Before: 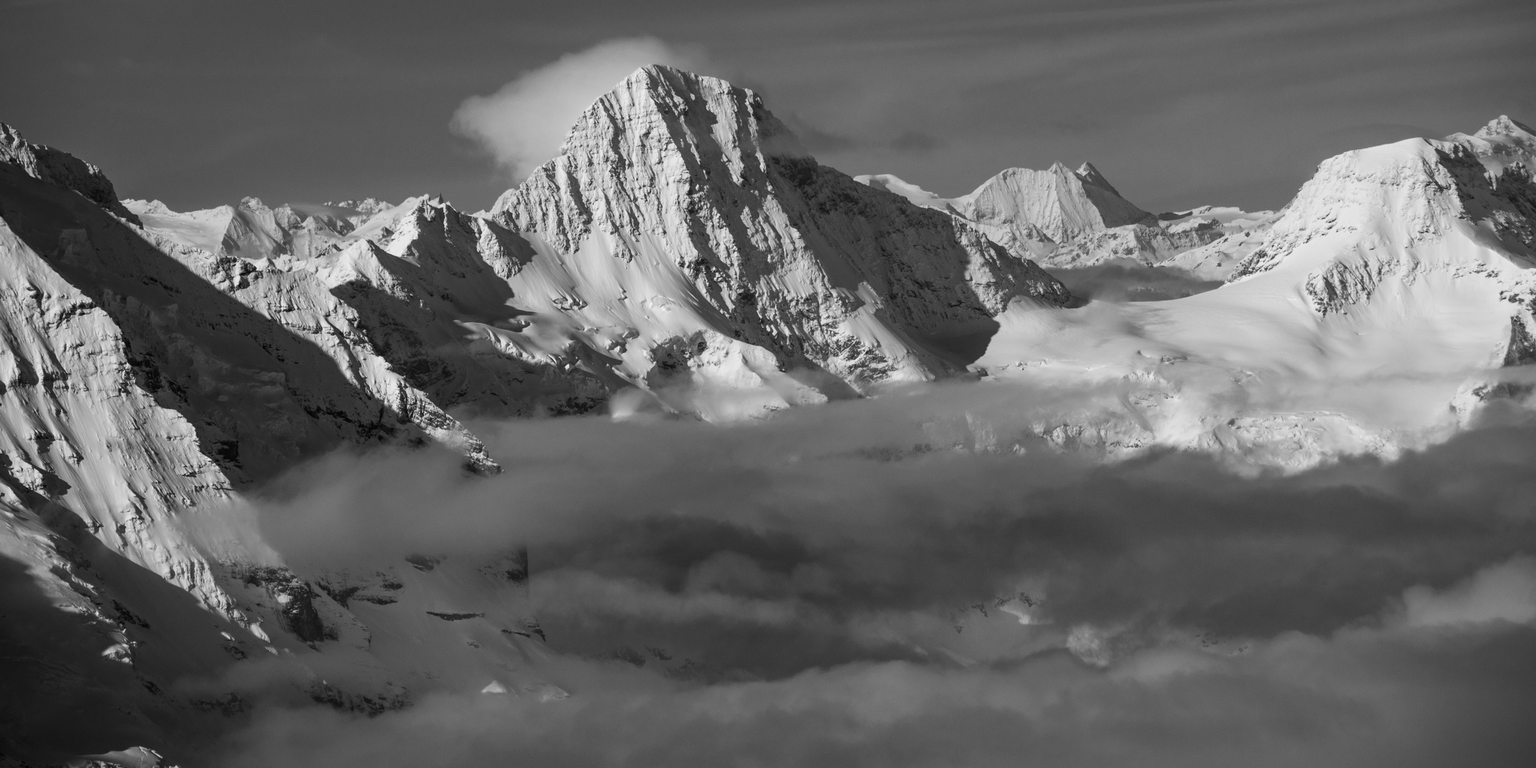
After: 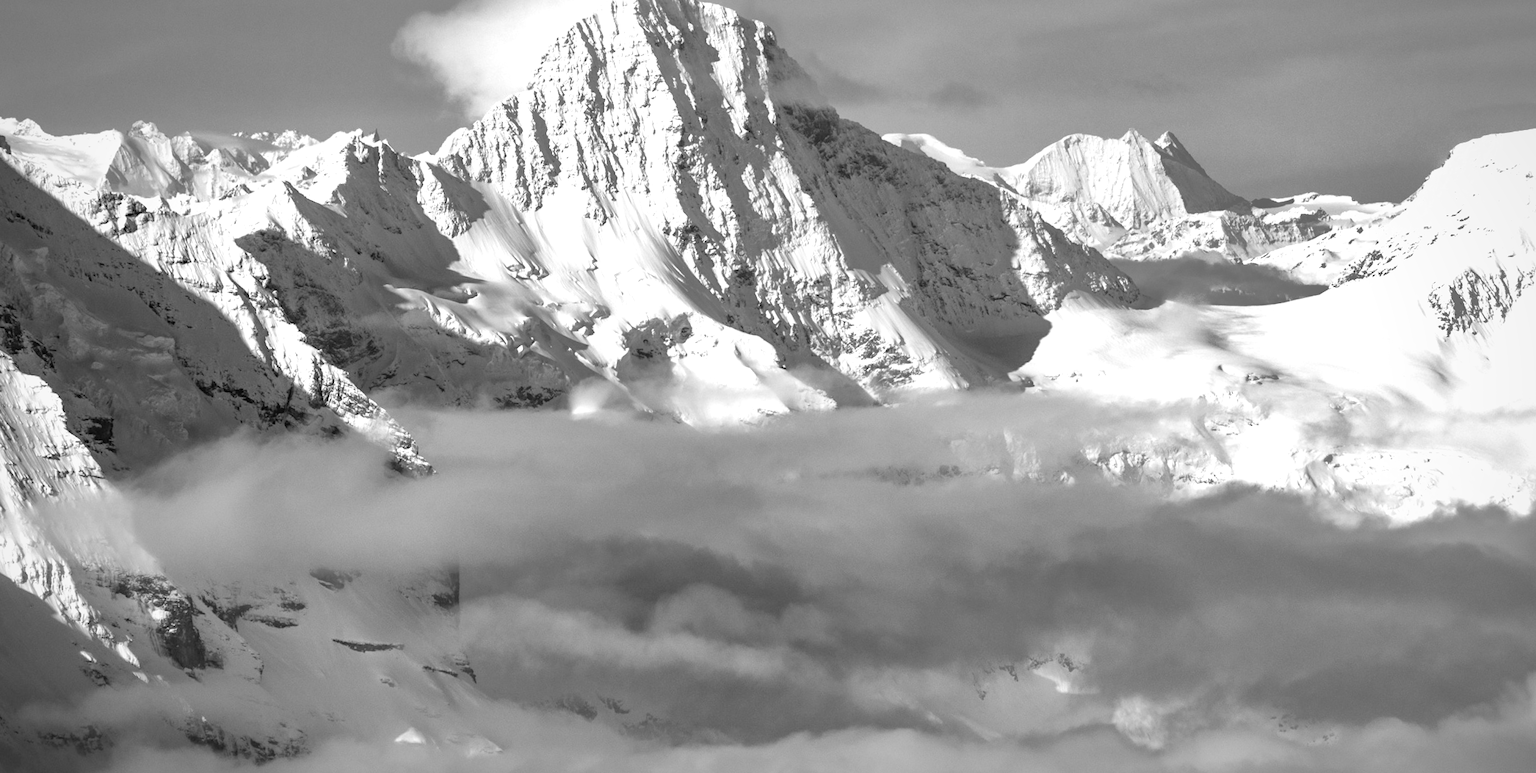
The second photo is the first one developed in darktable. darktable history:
crop and rotate: angle -2.97°, left 5.192%, top 5.157%, right 4.693%, bottom 4.109%
exposure: black level correction 0, exposure 1.105 EV, compensate highlight preservation false
shadows and highlights: shadows 39.7, highlights -59.97
contrast brightness saturation: contrast 0.141, brightness 0.205
color calibration: output gray [0.22, 0.42, 0.37, 0], illuminant as shot in camera, x 0.358, y 0.373, temperature 4628.91 K
tone equalizer: smoothing diameter 24.83%, edges refinement/feathering 11.16, preserve details guided filter
vignetting: fall-off radius 99.39%, width/height ratio 1.338
